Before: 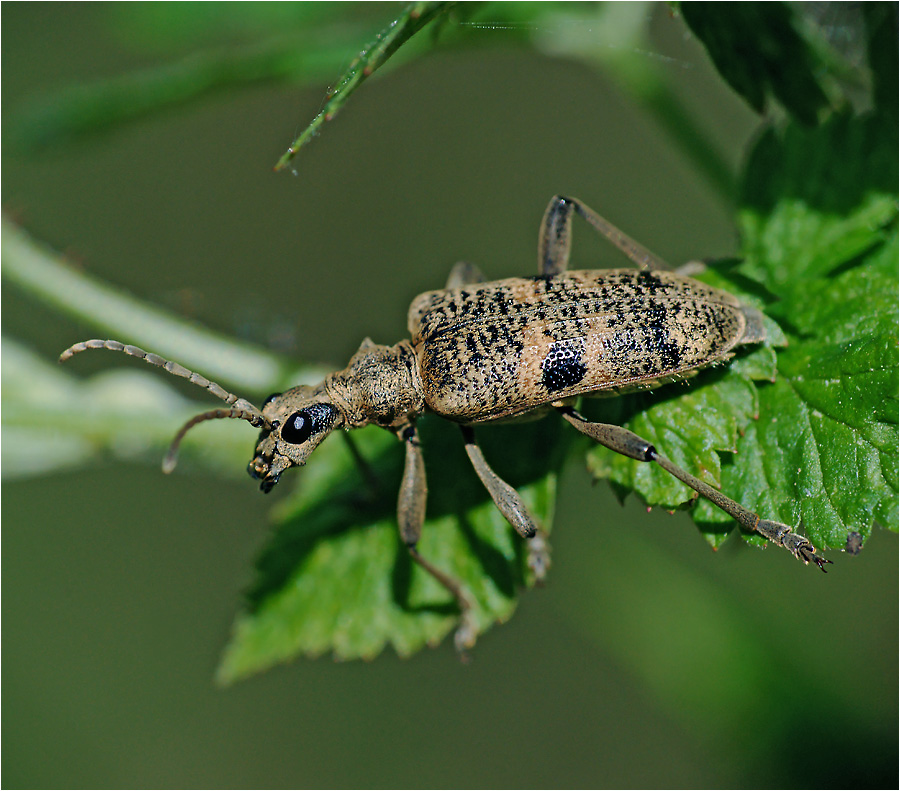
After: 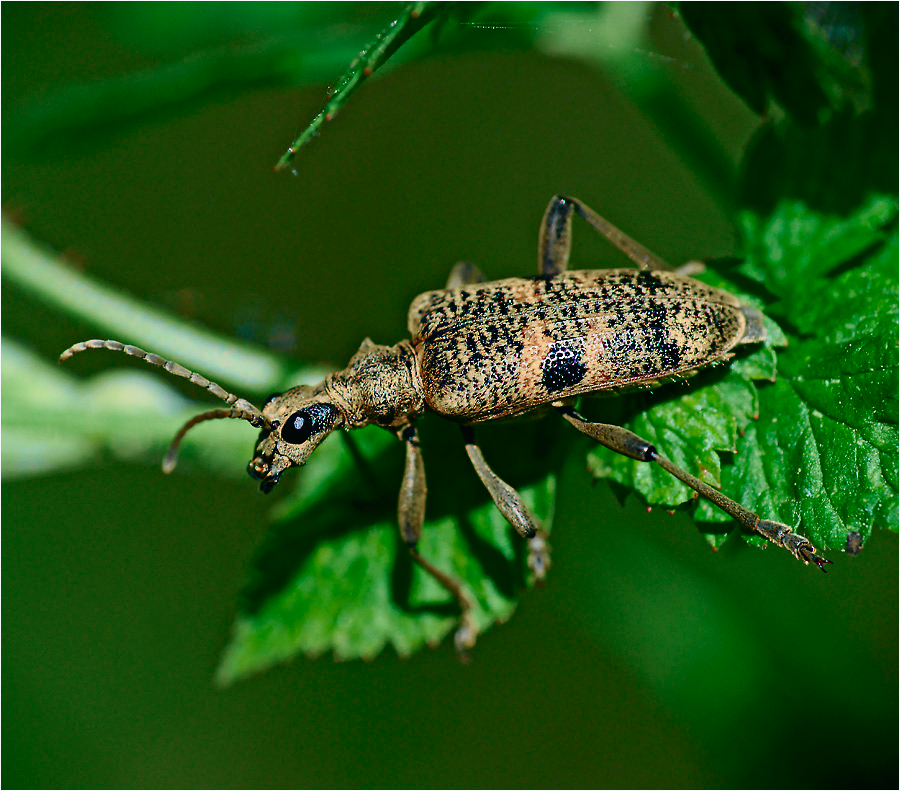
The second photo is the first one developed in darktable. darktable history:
contrast brightness saturation: contrast 0.116, brightness -0.12, saturation 0.203
tone curve: curves: ch0 [(0, 0.013) (0.104, 0.103) (0.258, 0.267) (0.448, 0.489) (0.709, 0.794) (0.895, 0.915) (0.994, 0.971)]; ch1 [(0, 0) (0.335, 0.298) (0.446, 0.416) (0.488, 0.488) (0.515, 0.504) (0.581, 0.615) (0.635, 0.661) (1, 1)]; ch2 [(0, 0) (0.314, 0.306) (0.436, 0.447) (0.502, 0.5) (0.538, 0.541) (0.568, 0.603) (0.641, 0.635) (0.717, 0.701) (1, 1)], color space Lab, independent channels, preserve colors none
